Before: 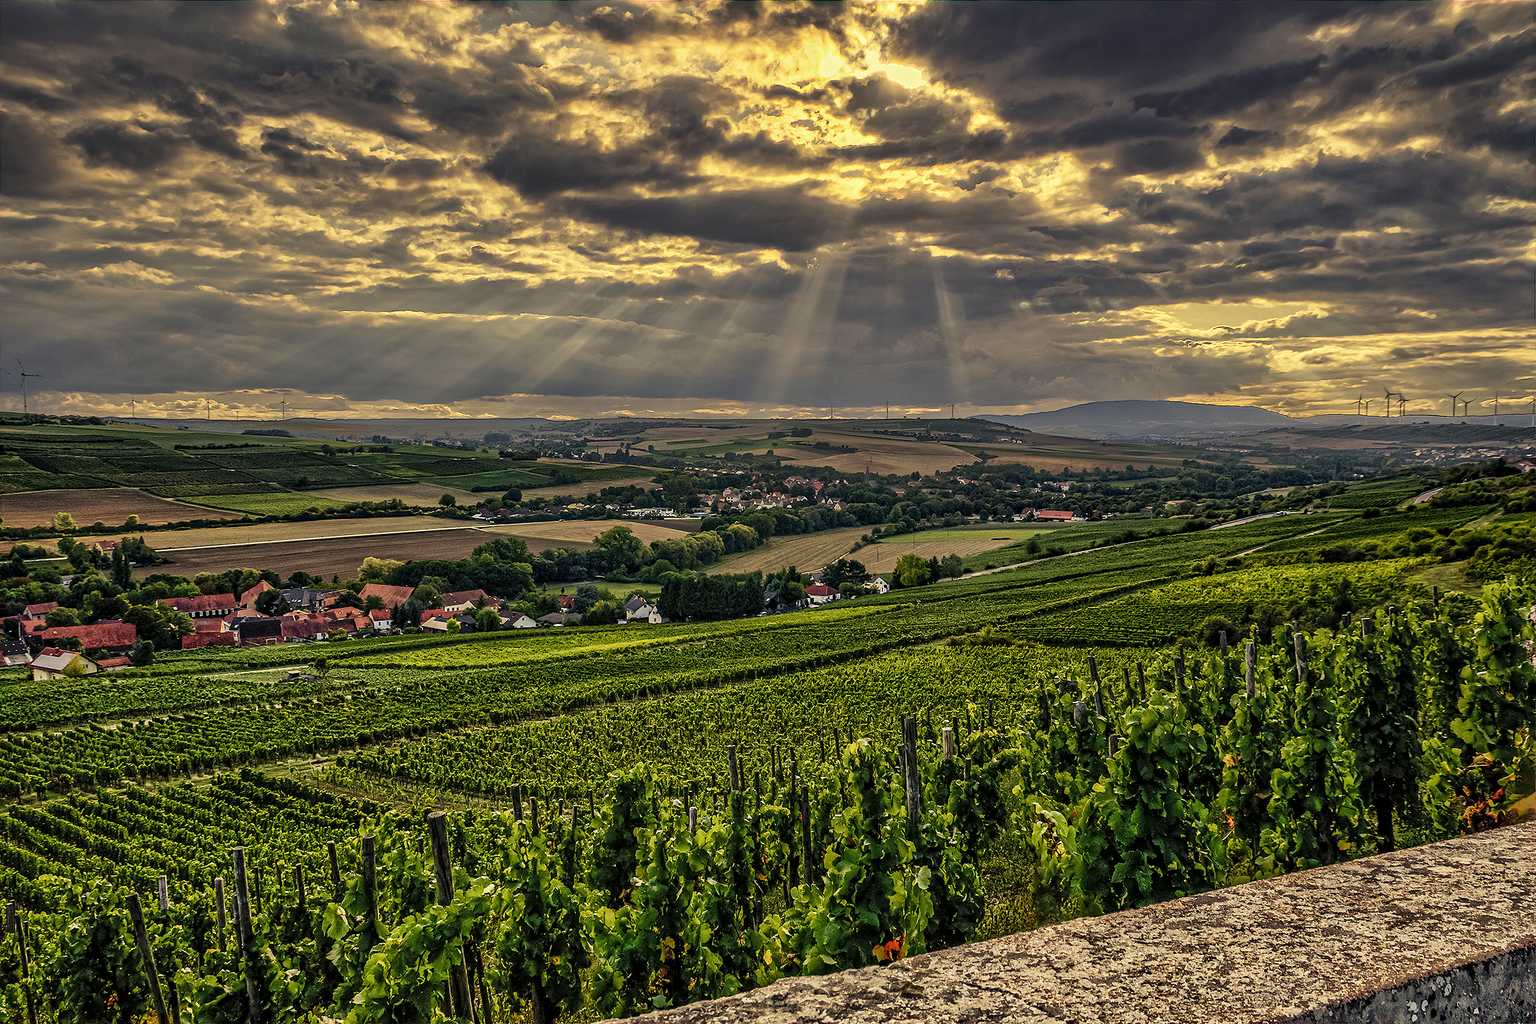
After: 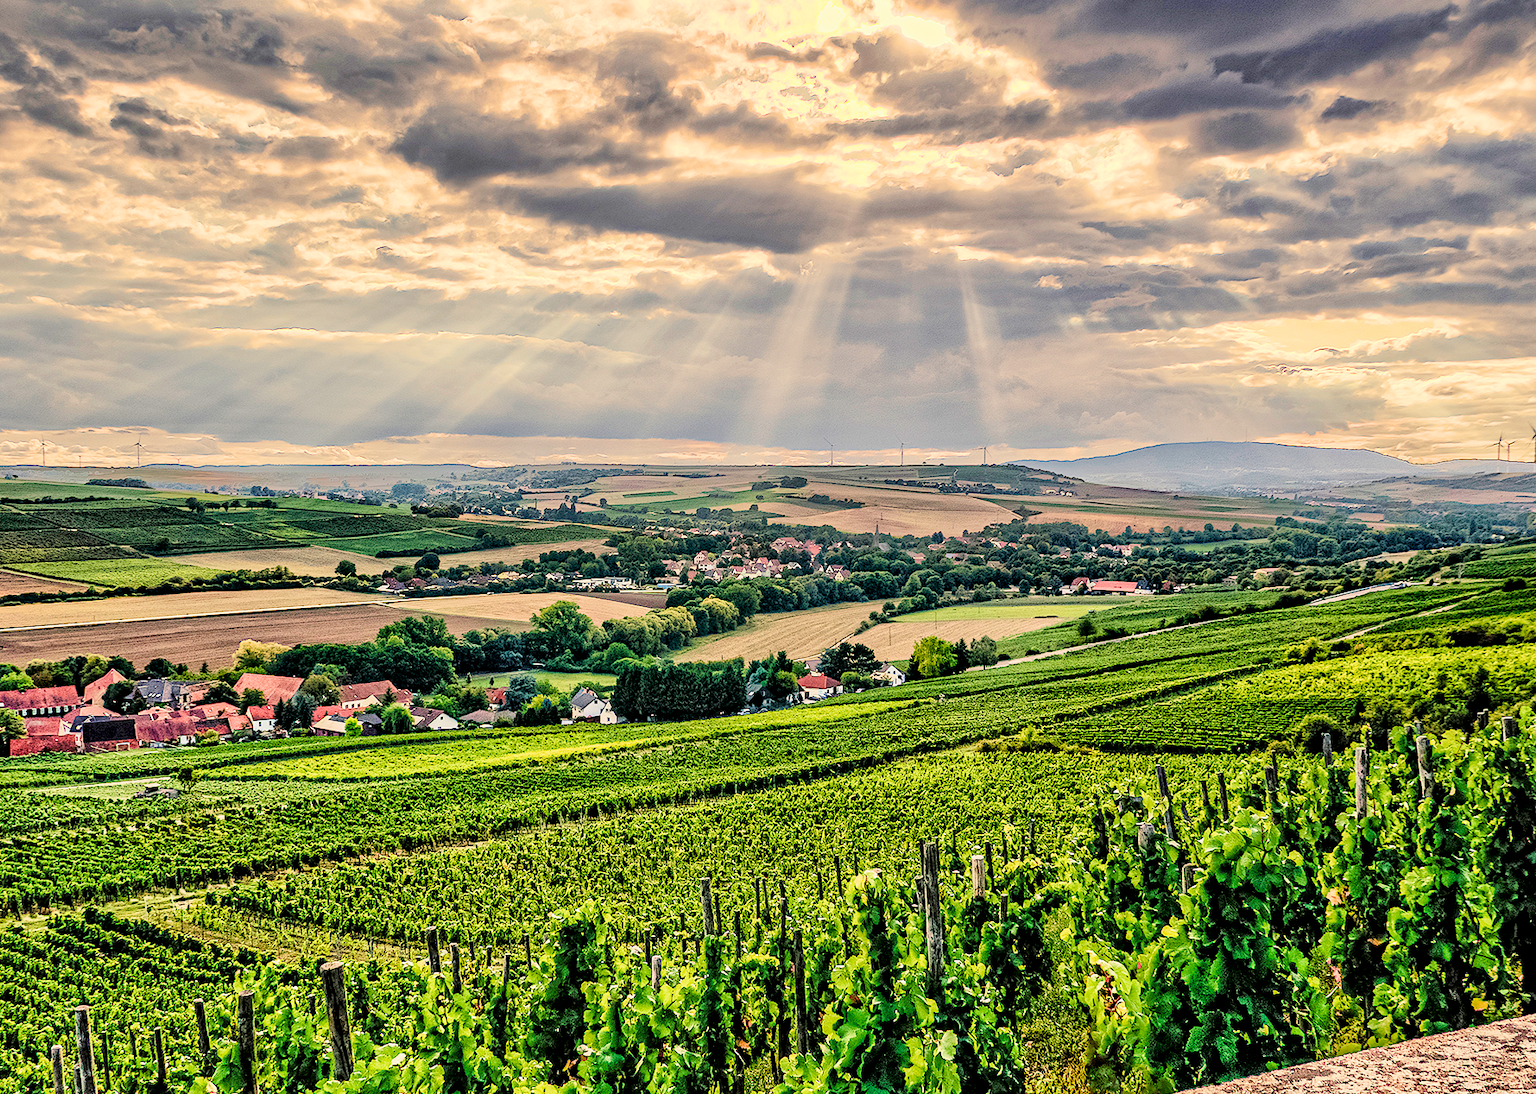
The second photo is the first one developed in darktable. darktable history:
crop: left 11.338%, top 5.061%, right 9.567%, bottom 10.364%
filmic rgb: black relative exposure -7.11 EV, white relative exposure 5.38 EV, hardness 3.03
exposure: black level correction 0.001, exposure 1.12 EV, compensate exposure bias true, compensate highlight preservation false
